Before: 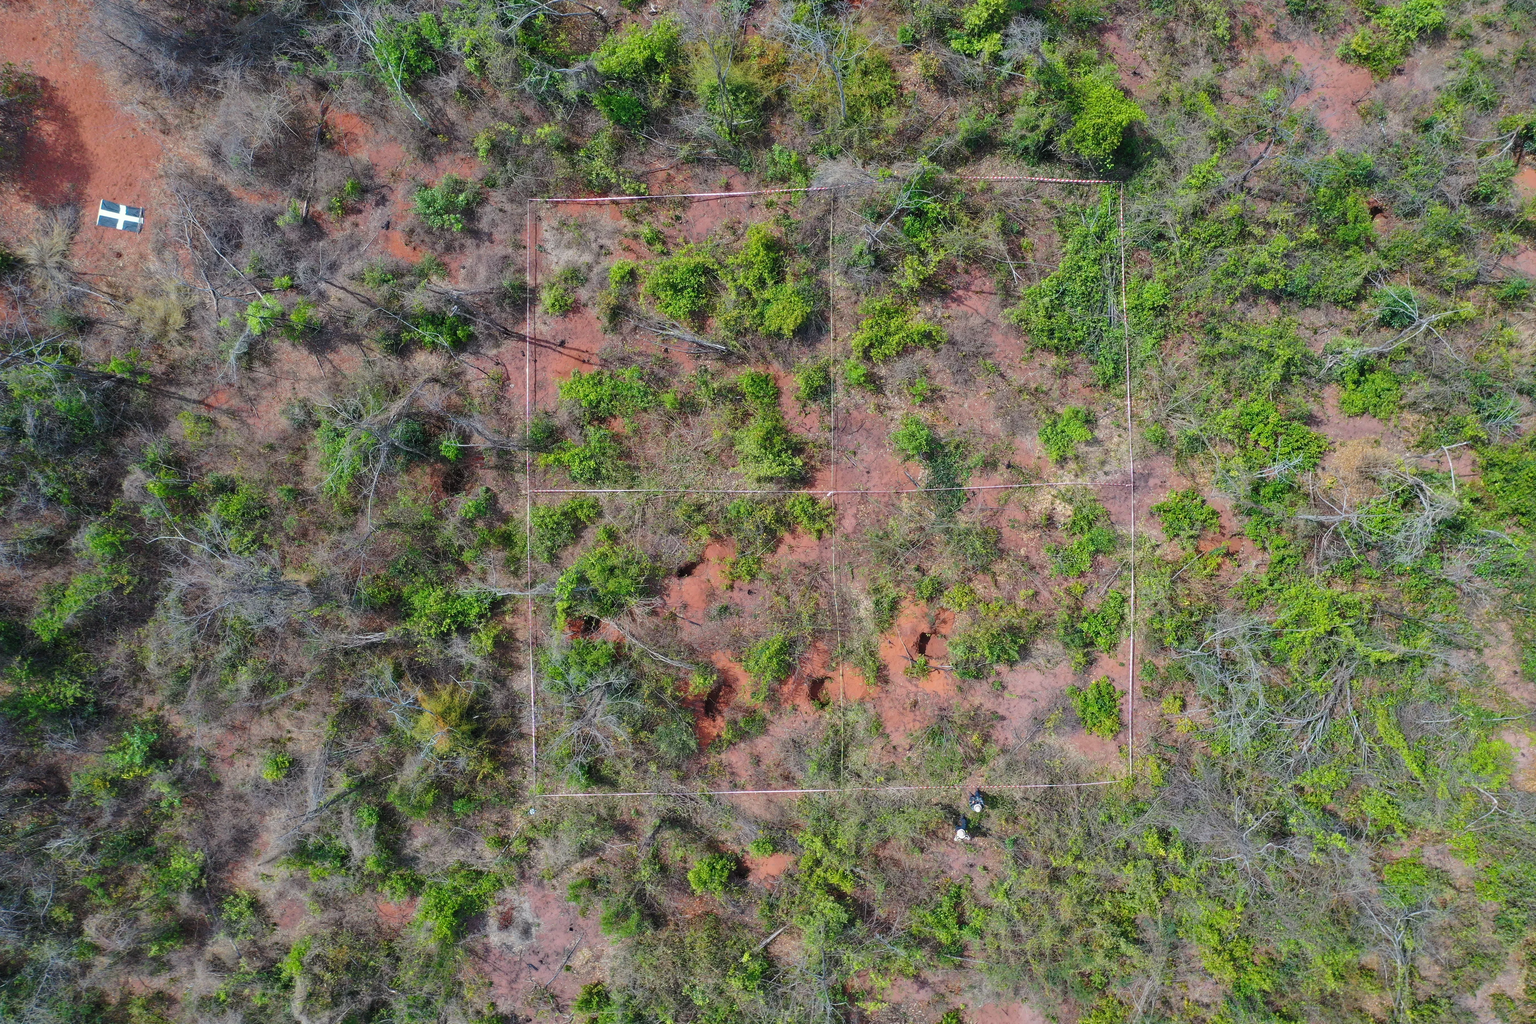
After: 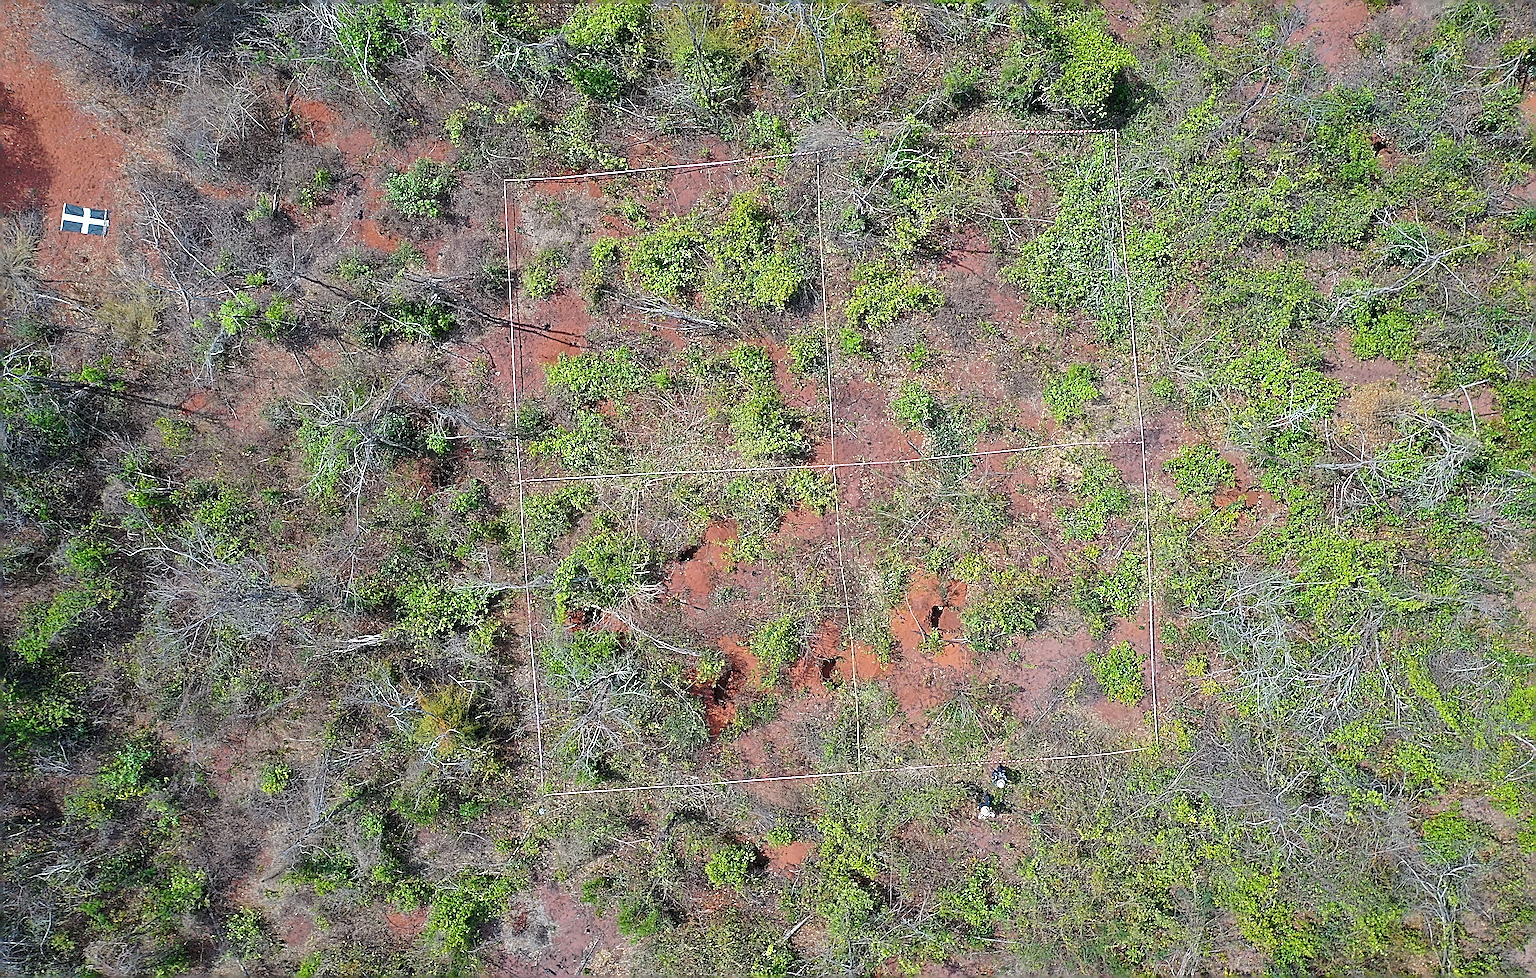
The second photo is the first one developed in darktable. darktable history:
rotate and perspective: rotation -3°, crop left 0.031, crop right 0.968, crop top 0.07, crop bottom 0.93
sharpen: radius 4.001, amount 2
